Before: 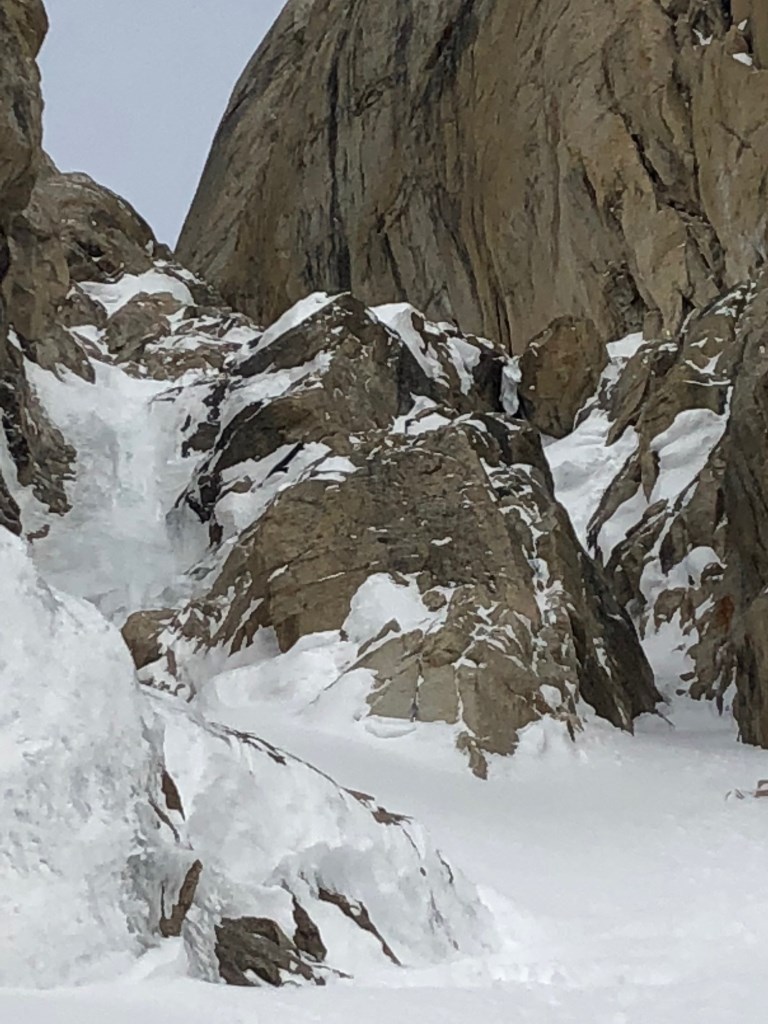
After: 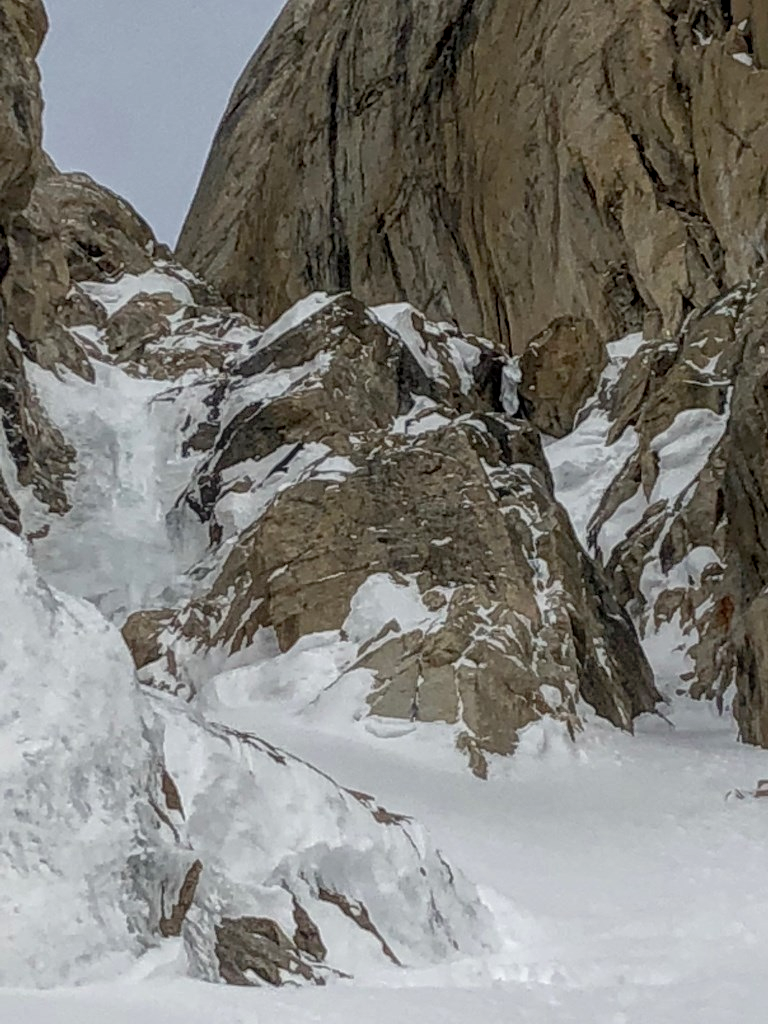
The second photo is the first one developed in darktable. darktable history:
exposure: black level correction 0.009, exposure -0.16 EV, compensate exposure bias true, compensate highlight preservation false
local contrast: highlights 66%, shadows 35%, detail 166%, midtone range 0.2
